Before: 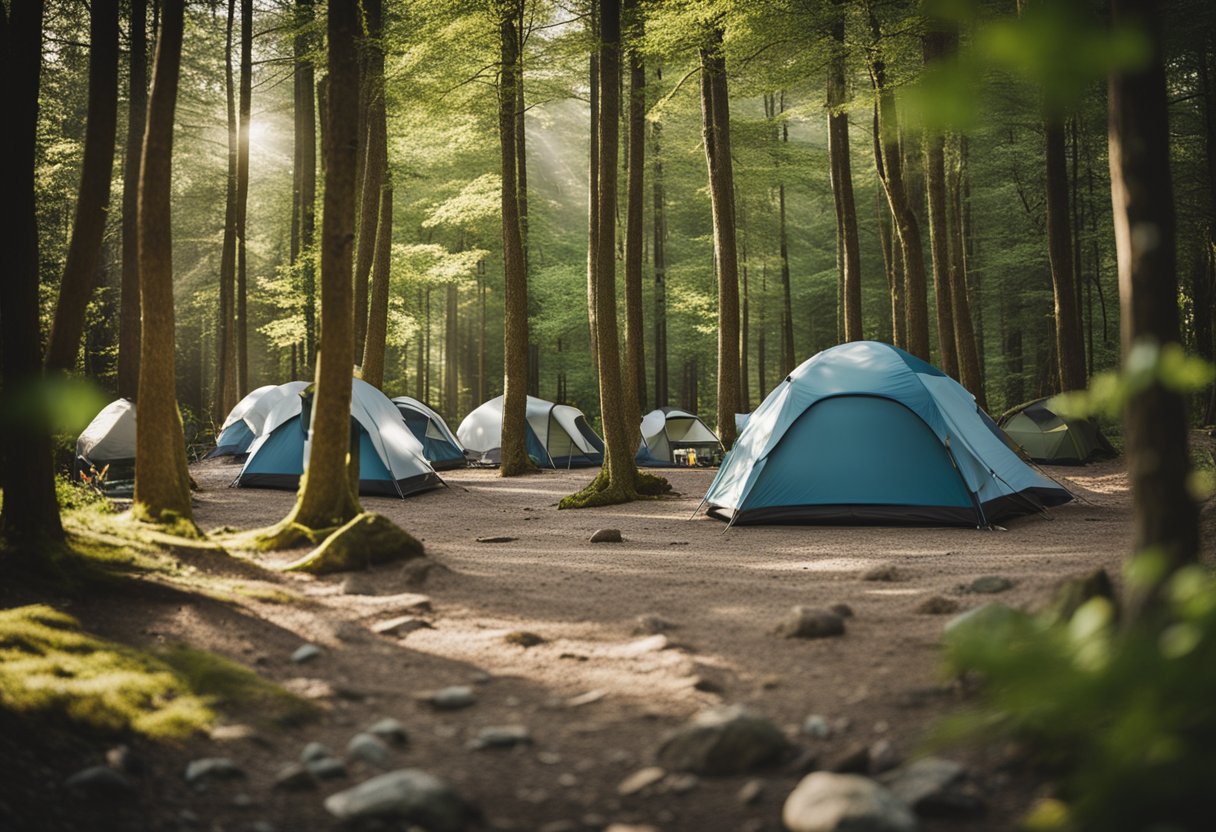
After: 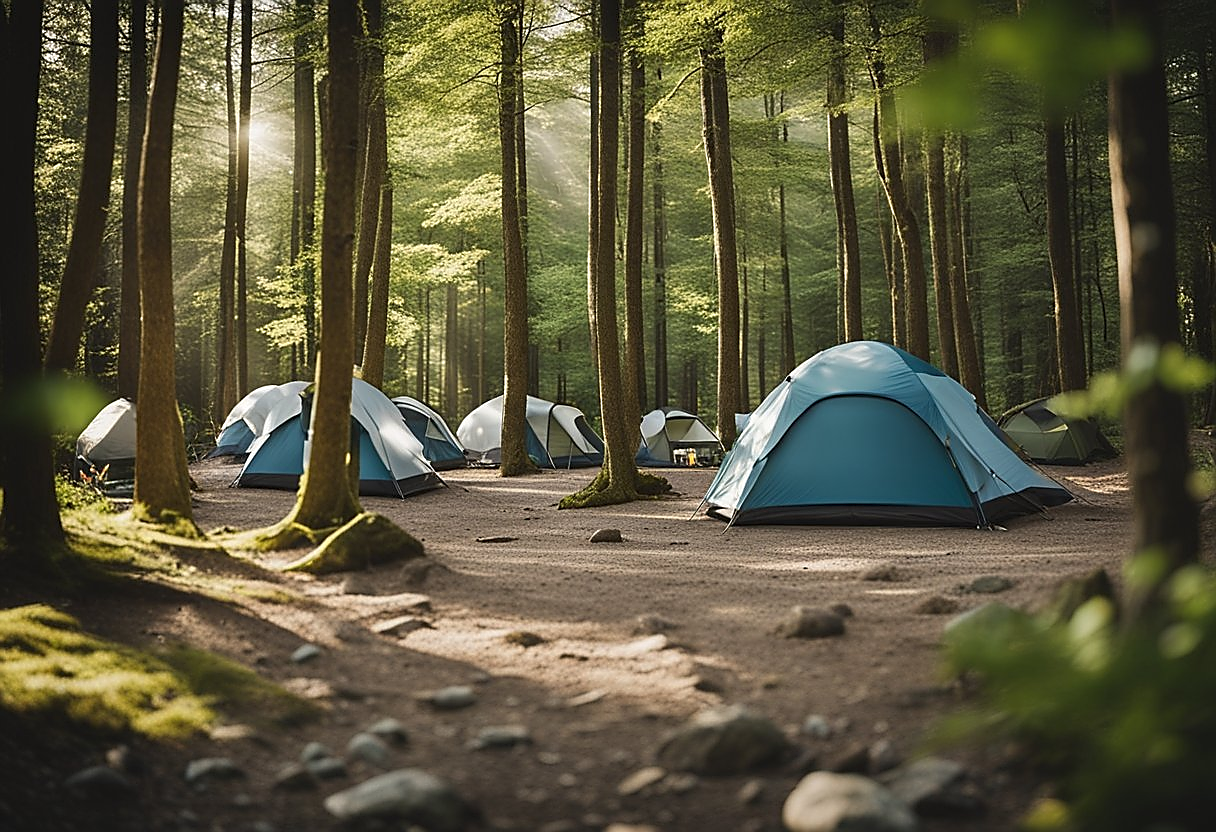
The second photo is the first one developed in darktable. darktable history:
sharpen: radius 1.386, amount 1.266, threshold 0.7
